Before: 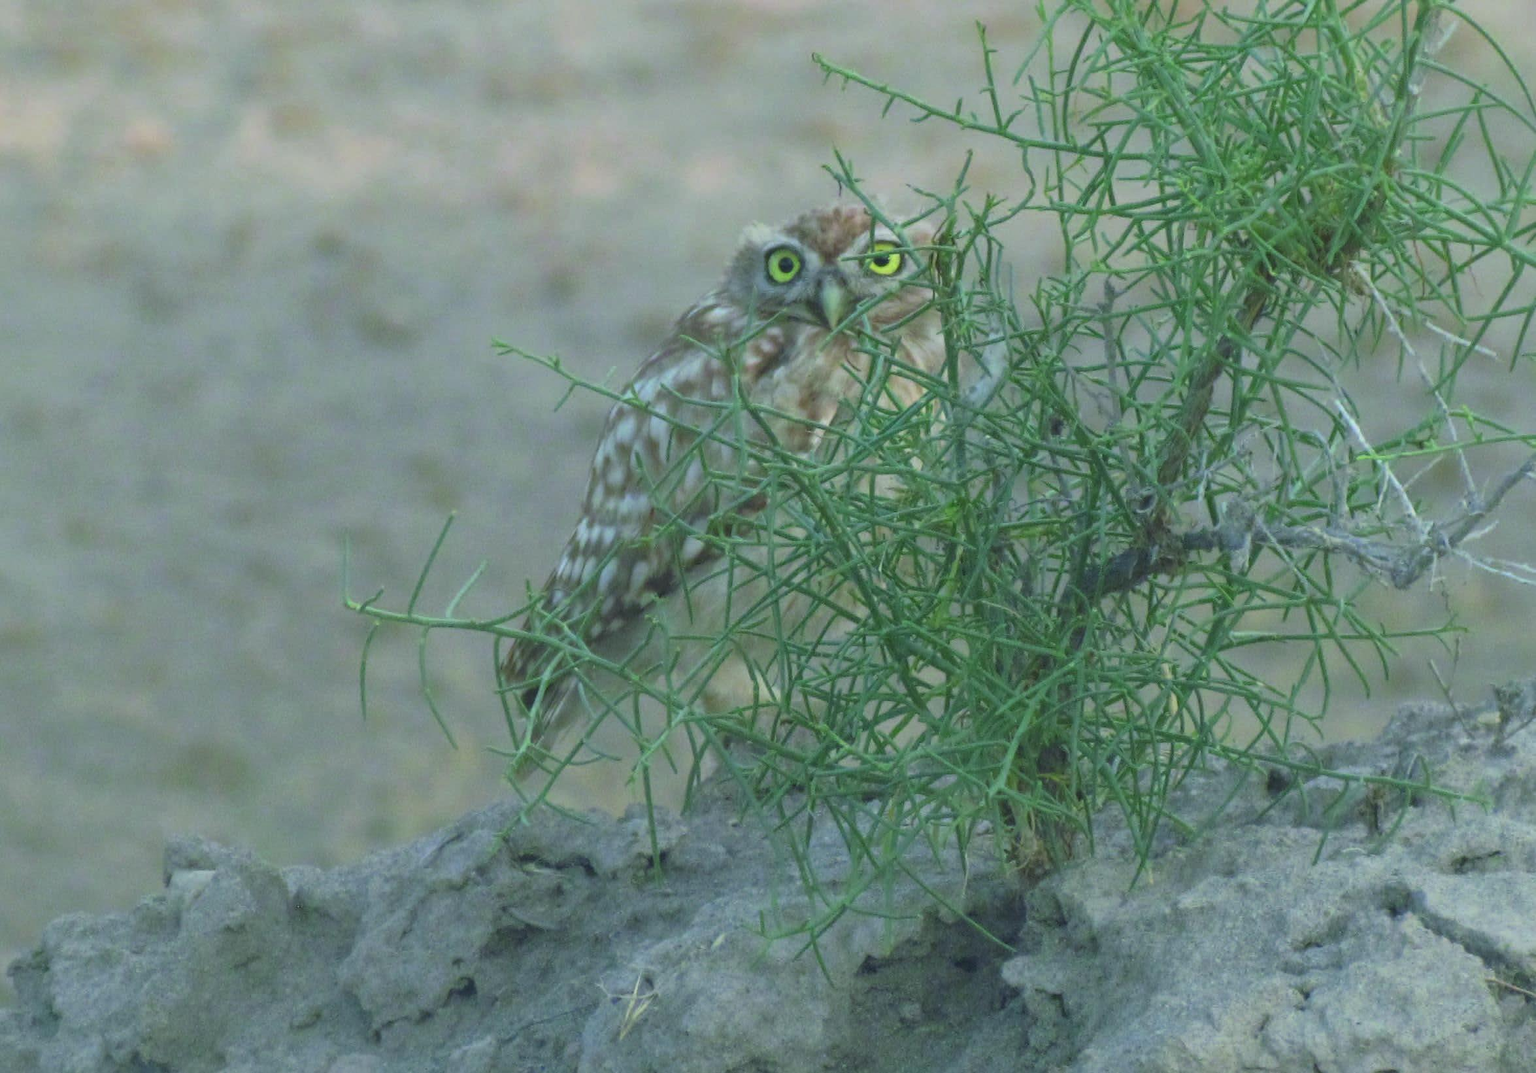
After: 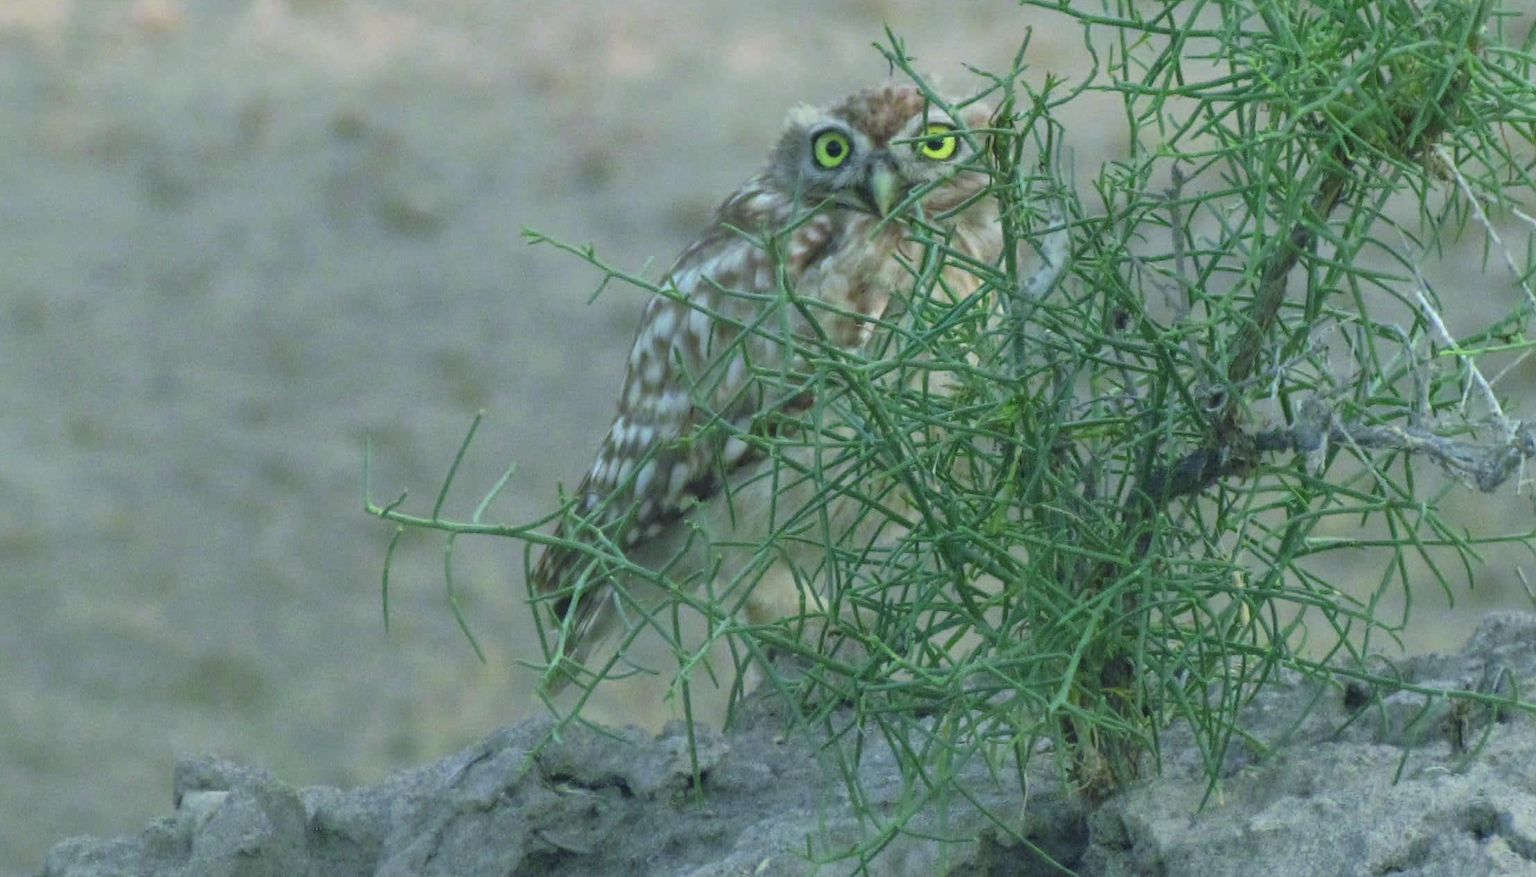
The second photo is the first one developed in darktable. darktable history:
crop and rotate: angle 0.03°, top 11.643%, right 5.651%, bottom 11.189%
local contrast: on, module defaults
